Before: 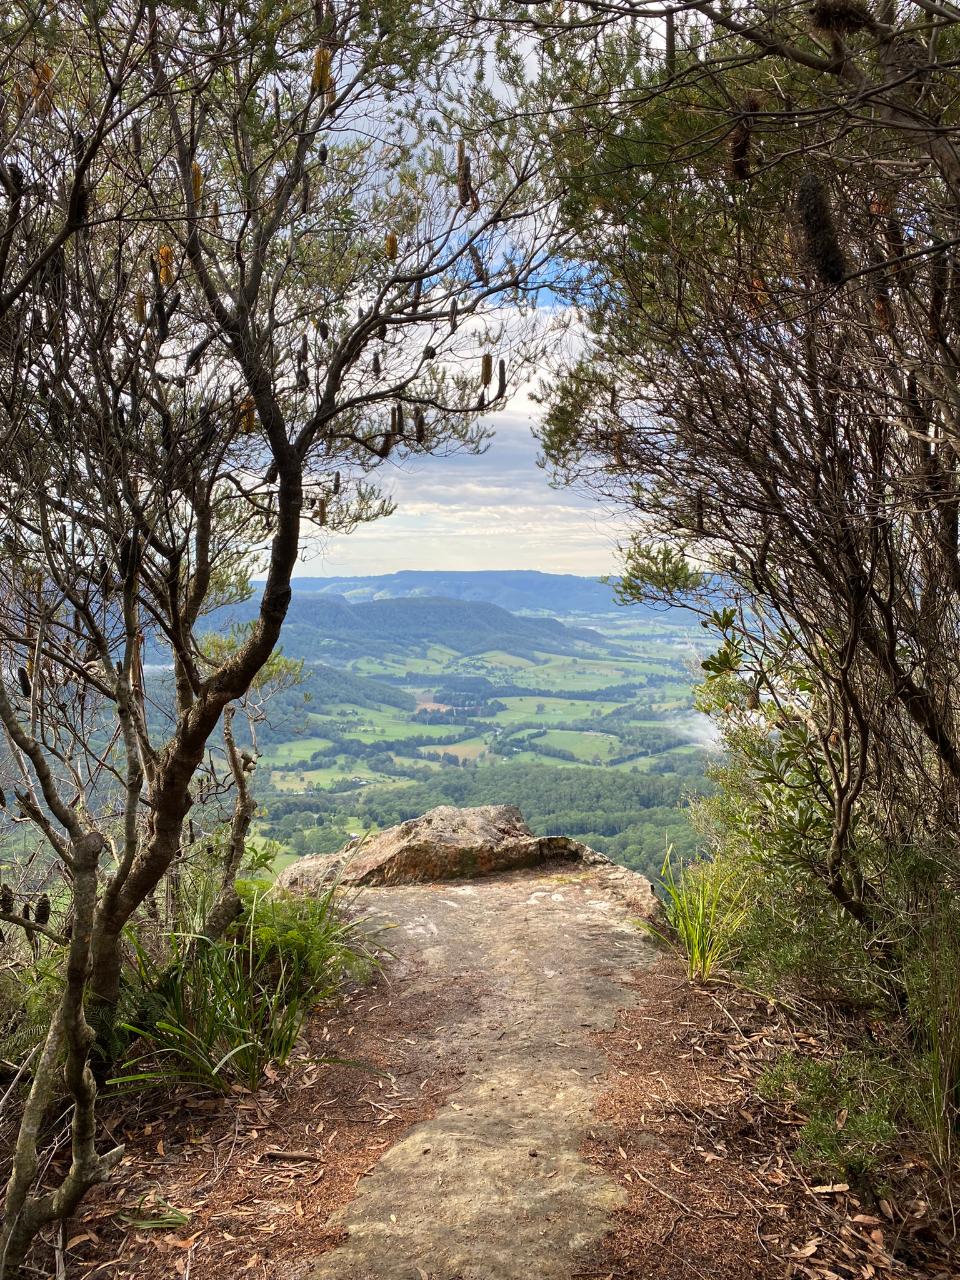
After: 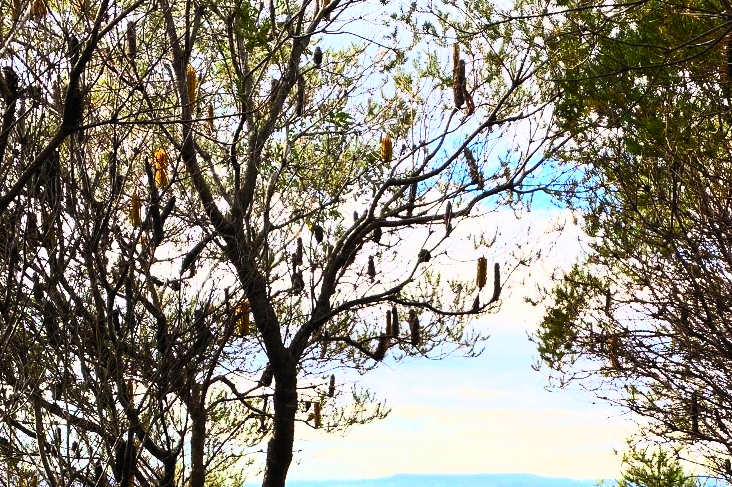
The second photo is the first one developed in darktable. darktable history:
filmic rgb: black relative exposure -7.65 EV, white relative exposure 4.56 EV, hardness 3.61, color science v6 (2022)
crop: left 0.579%, top 7.627%, right 23.167%, bottom 54.275%
contrast brightness saturation: contrast 0.83, brightness 0.59, saturation 0.59
